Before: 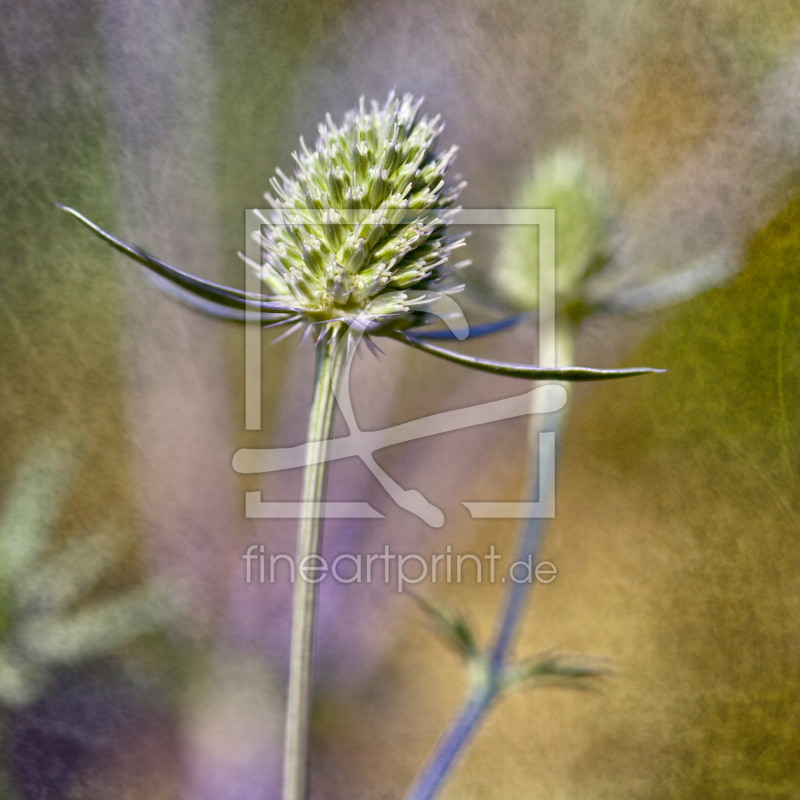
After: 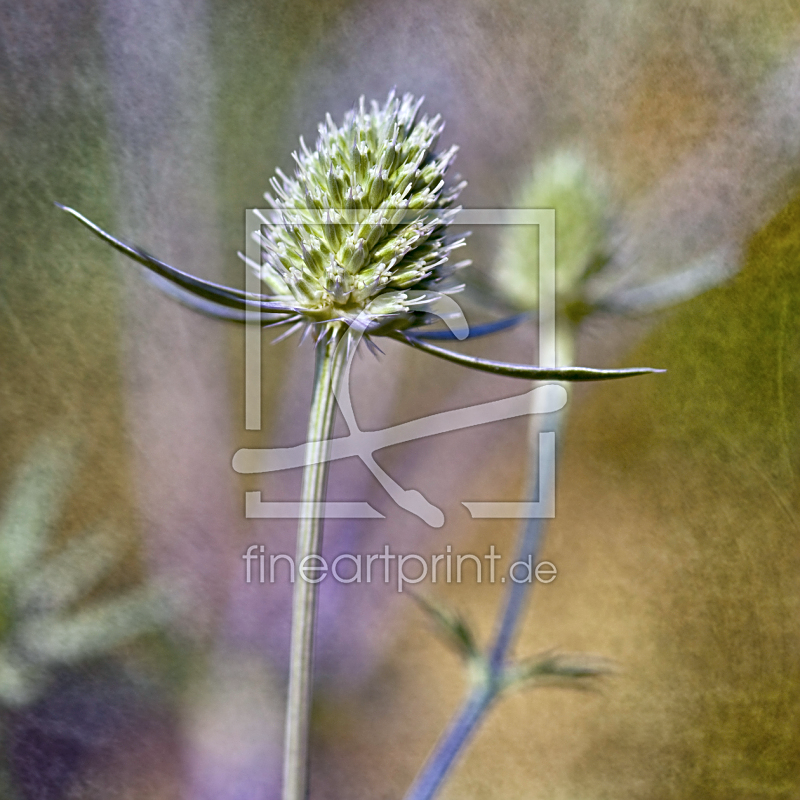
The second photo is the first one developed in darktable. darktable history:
sharpen: on, module defaults
color correction: highlights a* -0.628, highlights b* -8.57
